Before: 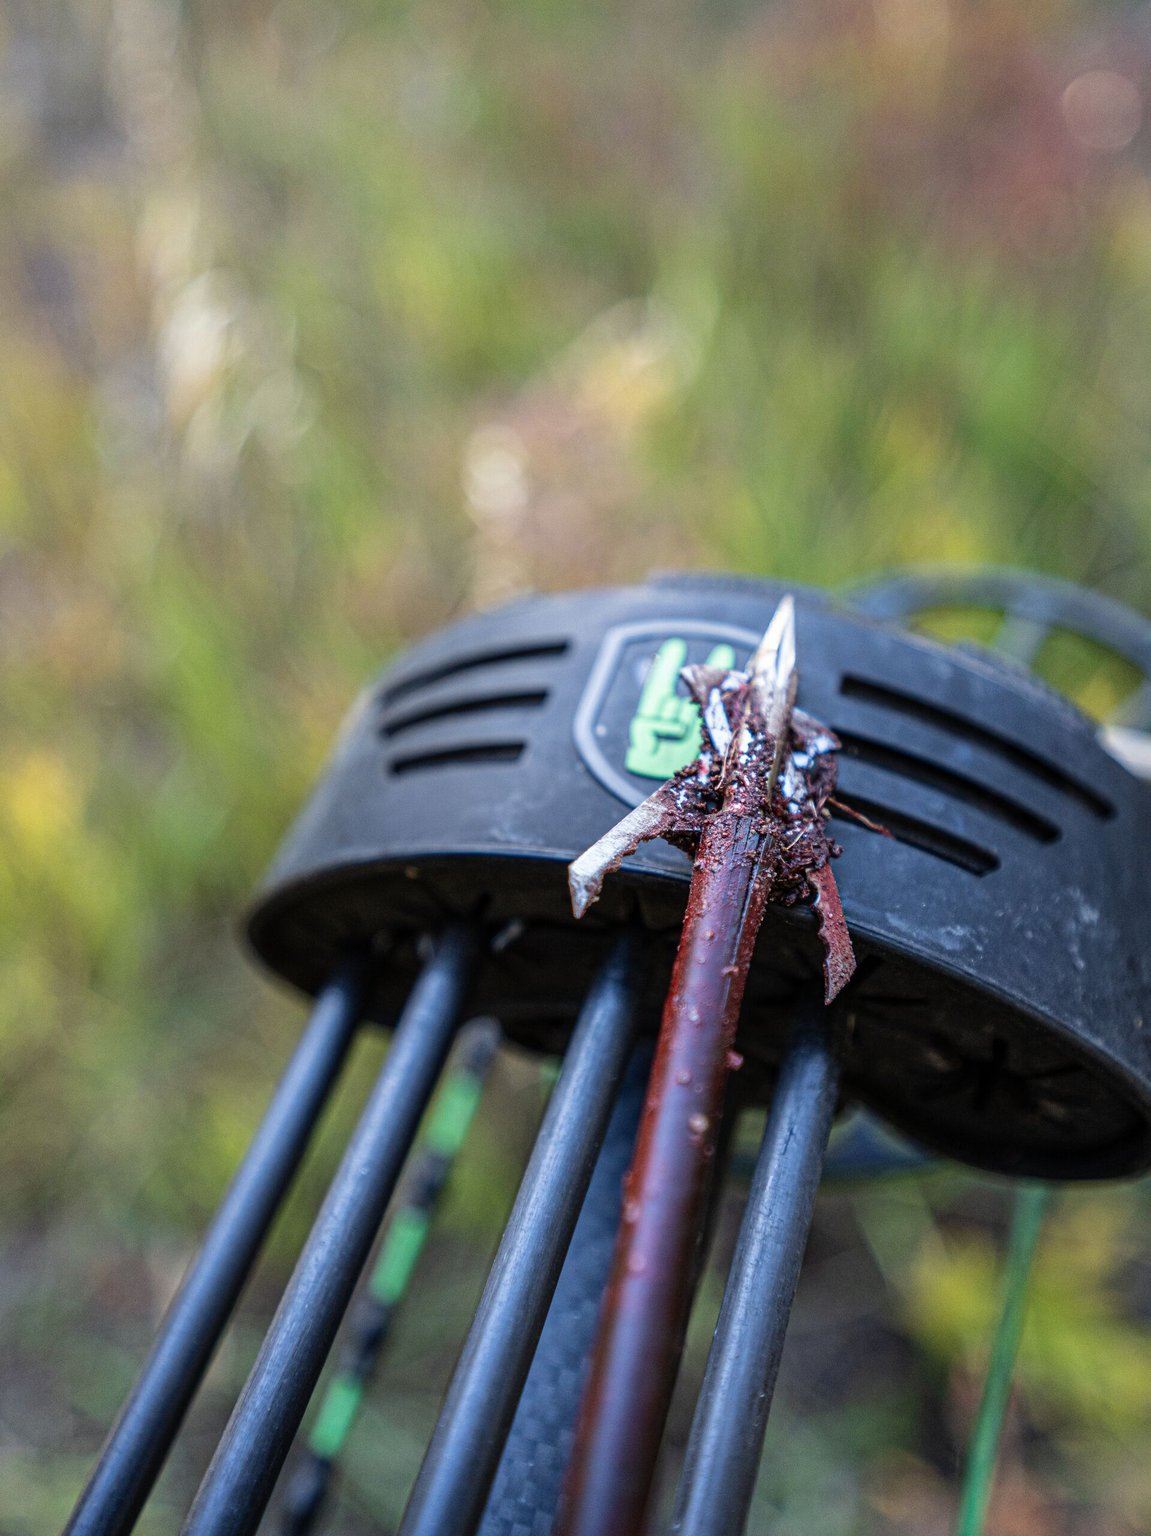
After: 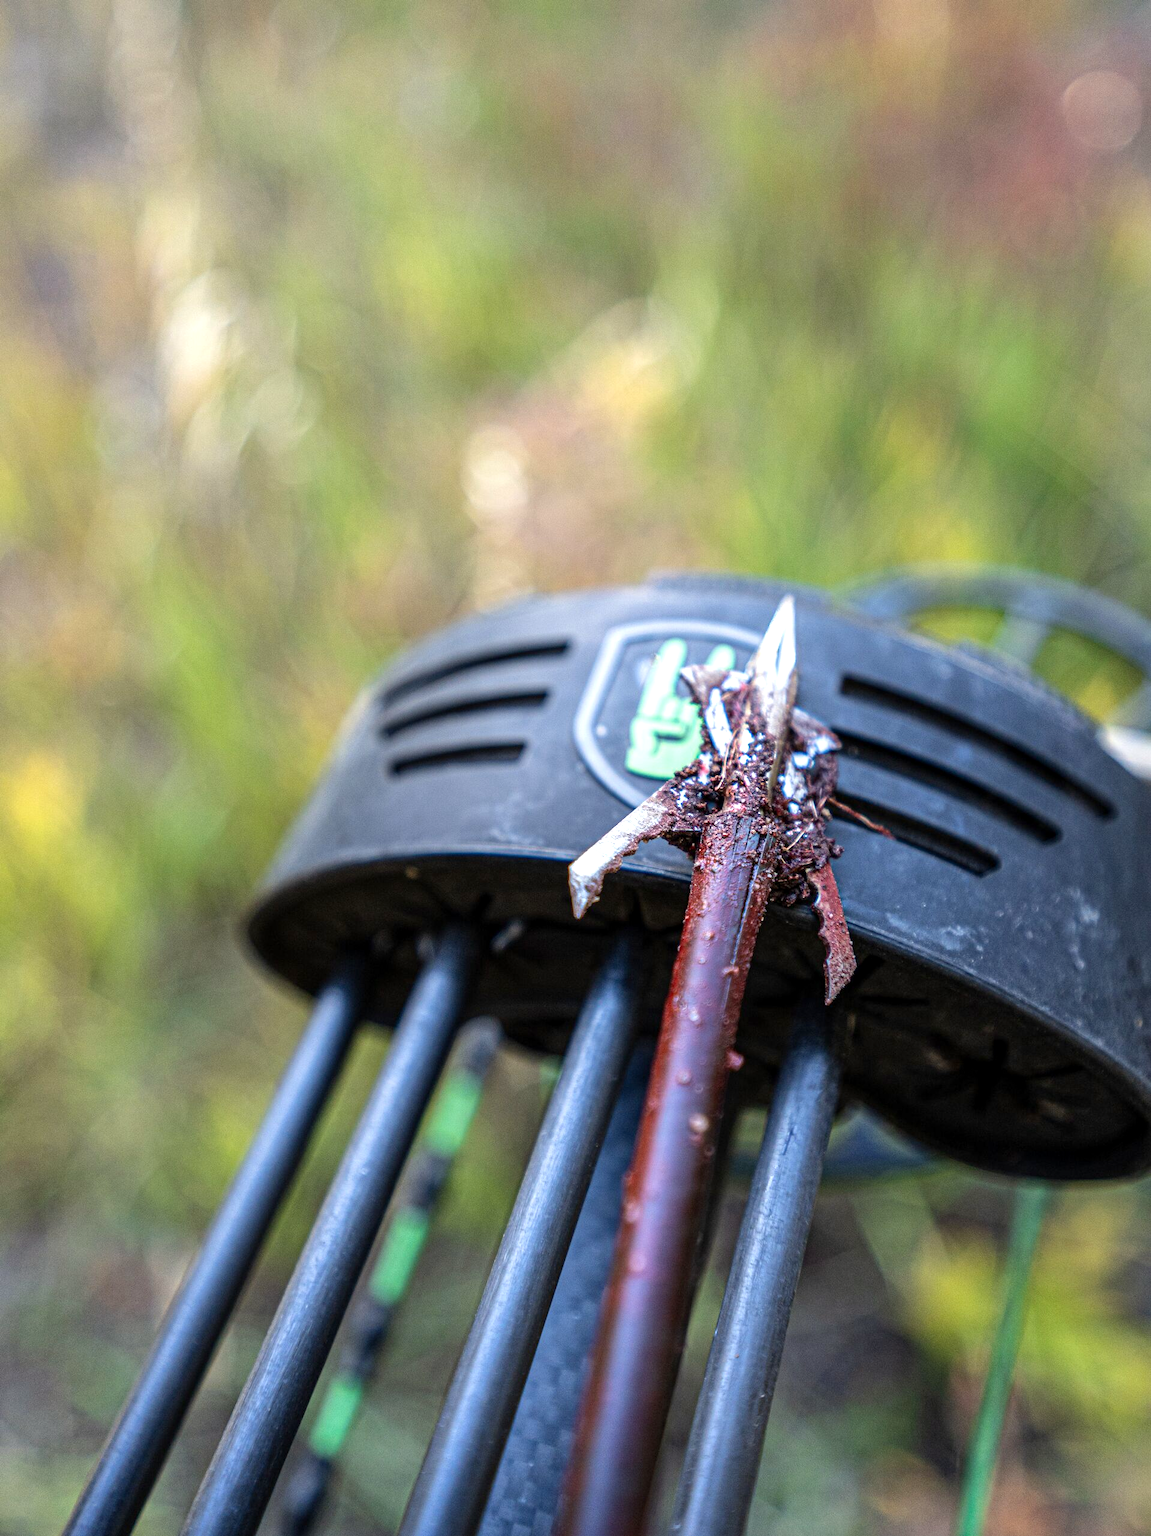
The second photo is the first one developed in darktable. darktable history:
color correction: highlights b* 3
exposure: black level correction 0.001, exposure 0.5 EV, compensate exposure bias true, compensate highlight preservation false
